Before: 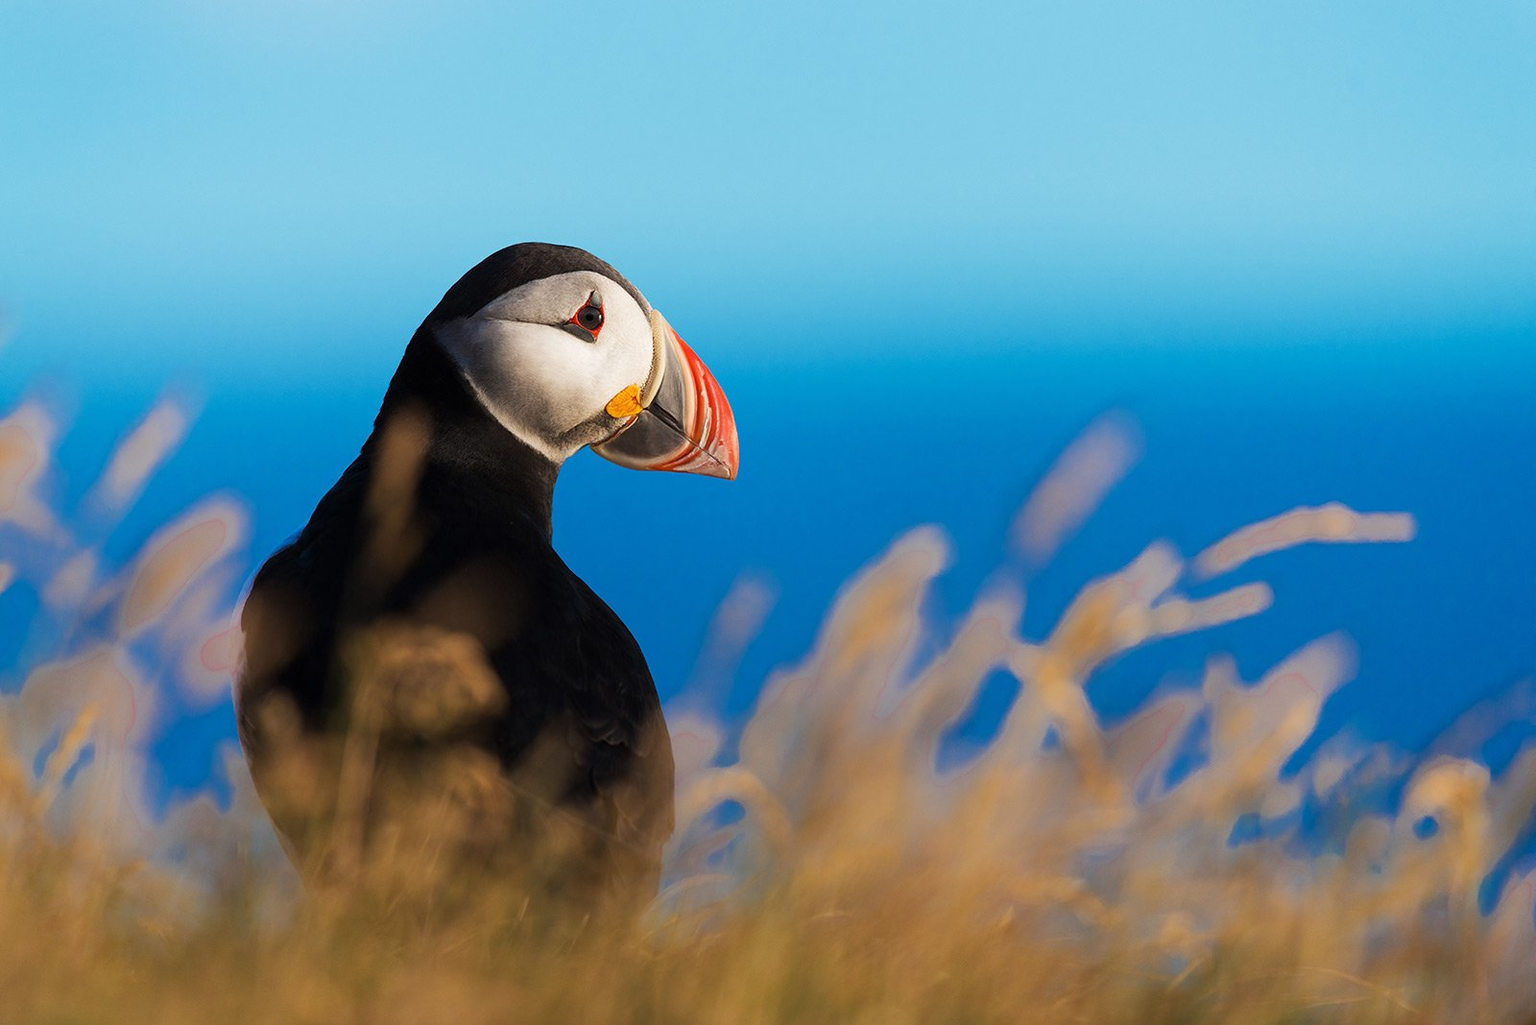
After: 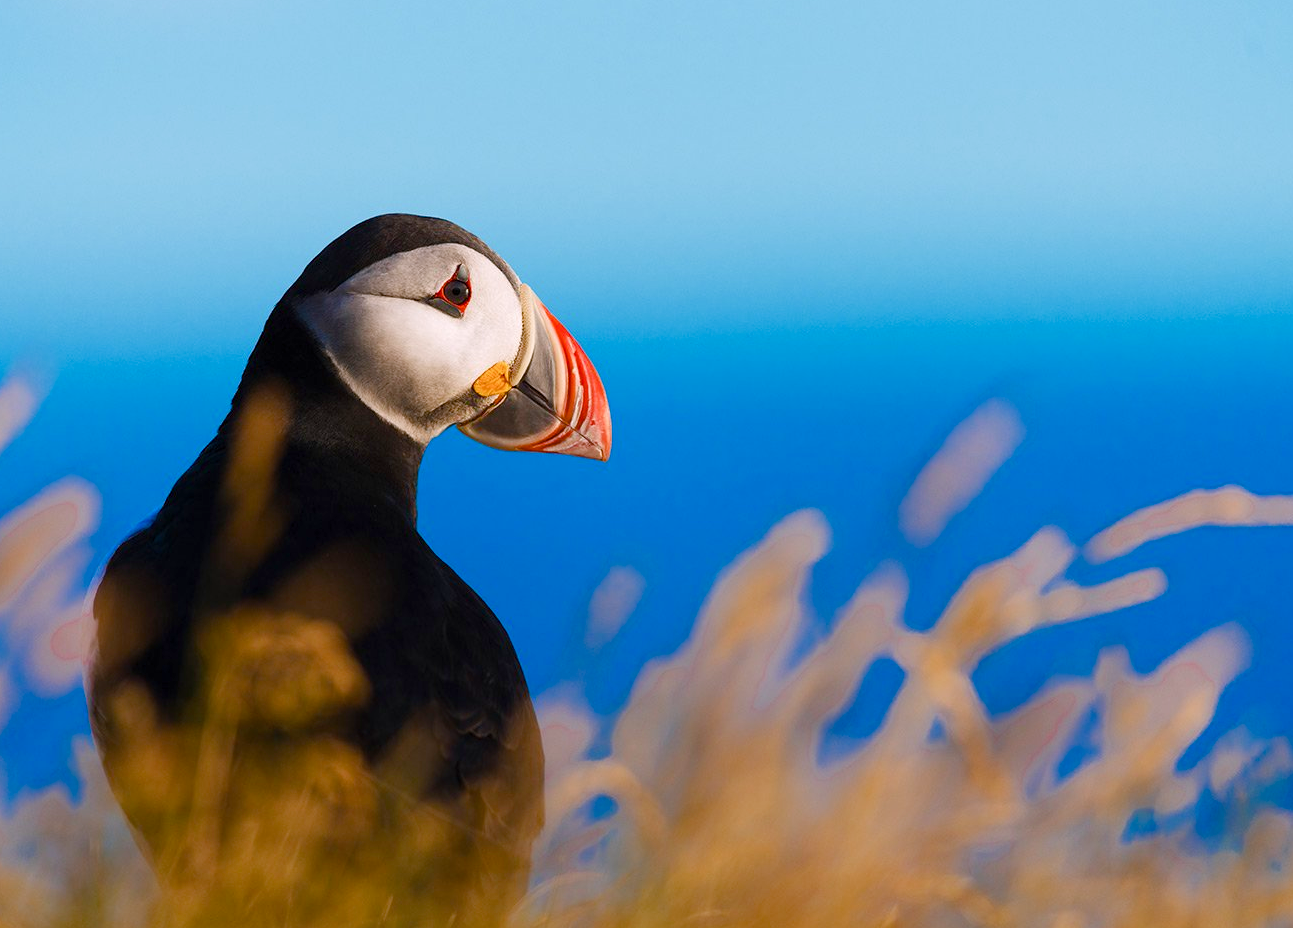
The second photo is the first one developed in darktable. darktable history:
color balance rgb: power › luminance 3.266%, power › hue 232.53°, highlights gain › chroma 1.478%, highlights gain › hue 310.31°, perceptual saturation grading › global saturation 14.442%, perceptual saturation grading › highlights -30.113%, perceptual saturation grading › shadows 51.483%, global vibrance 9.567%
crop: left 9.917%, top 3.661%, right 9.231%, bottom 9.432%
